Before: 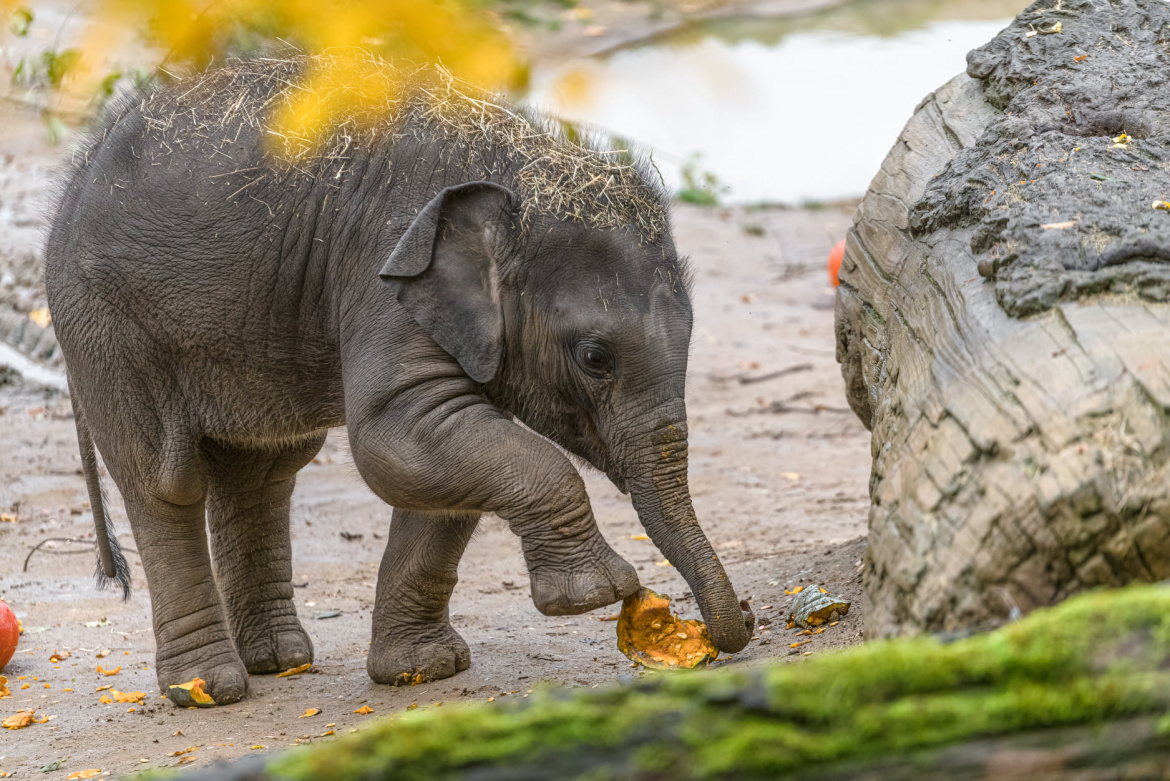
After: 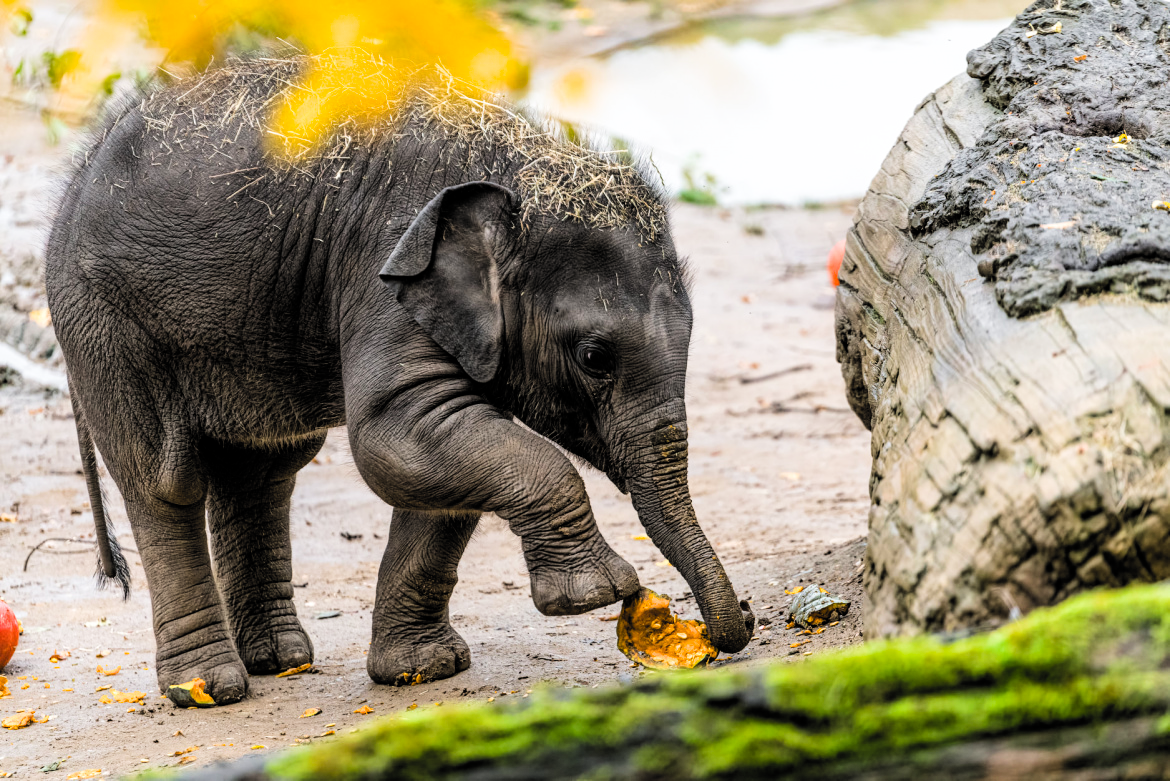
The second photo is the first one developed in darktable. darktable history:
levels: mode automatic, black 0.023%, white 99.97%, levels [0.062, 0.494, 0.925]
tone equalizer: -8 EV -0.417 EV, -7 EV -0.389 EV, -6 EV -0.333 EV, -5 EV -0.222 EV, -3 EV 0.222 EV, -2 EV 0.333 EV, -1 EV 0.389 EV, +0 EV 0.417 EV, edges refinement/feathering 500, mask exposure compensation -1.57 EV, preserve details no
contrast brightness saturation: contrast -0.19, saturation 0.19
filmic rgb: black relative exposure -5 EV, white relative exposure 3.5 EV, hardness 3.19, contrast 1.3, highlights saturation mix -50%
